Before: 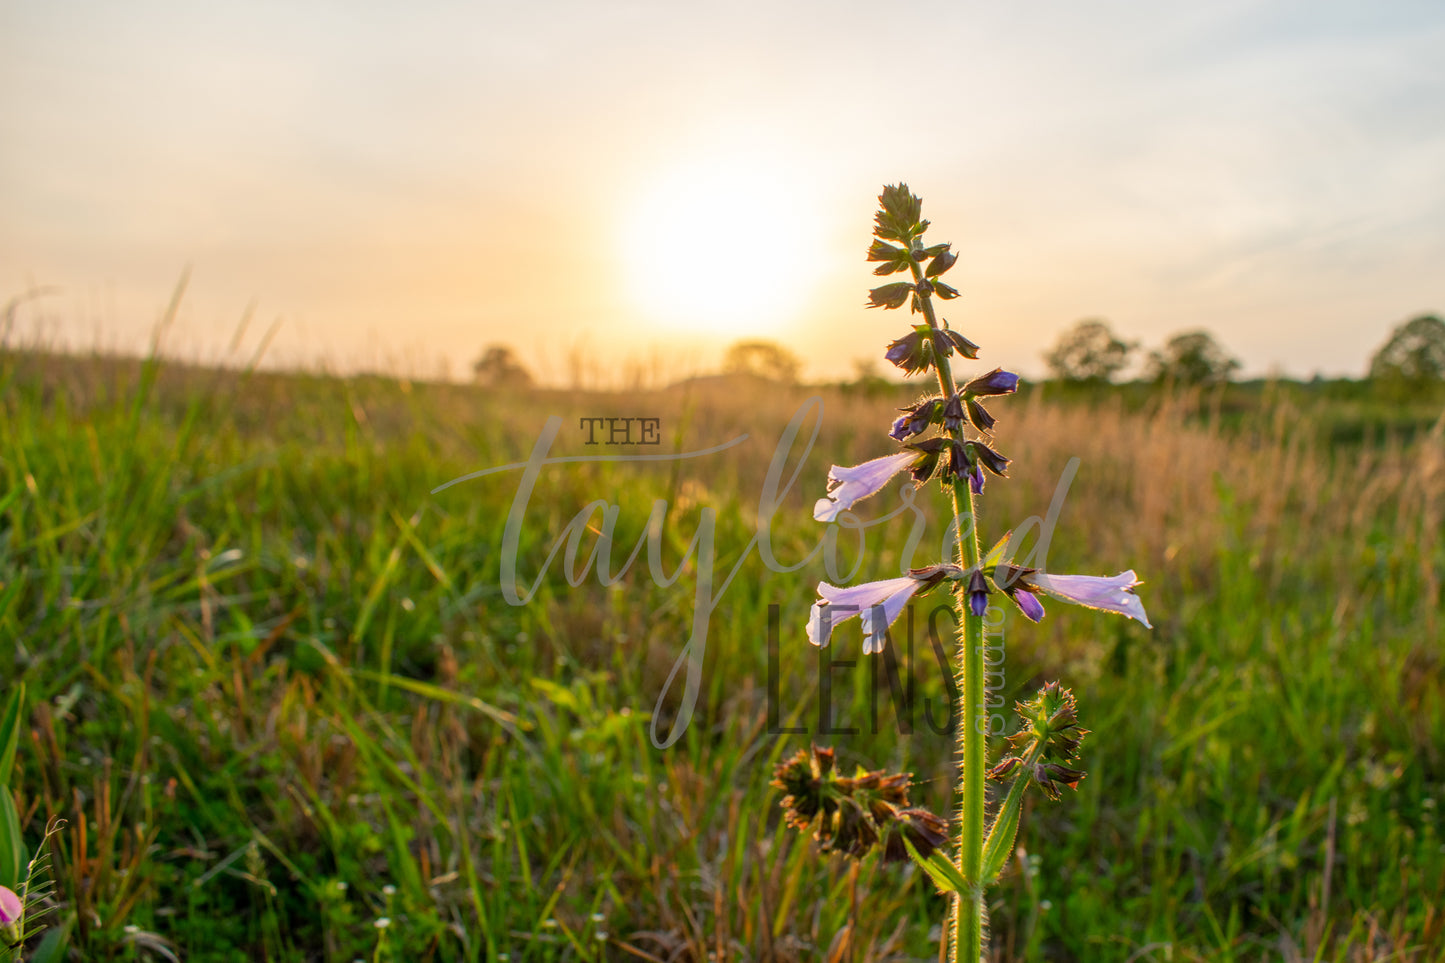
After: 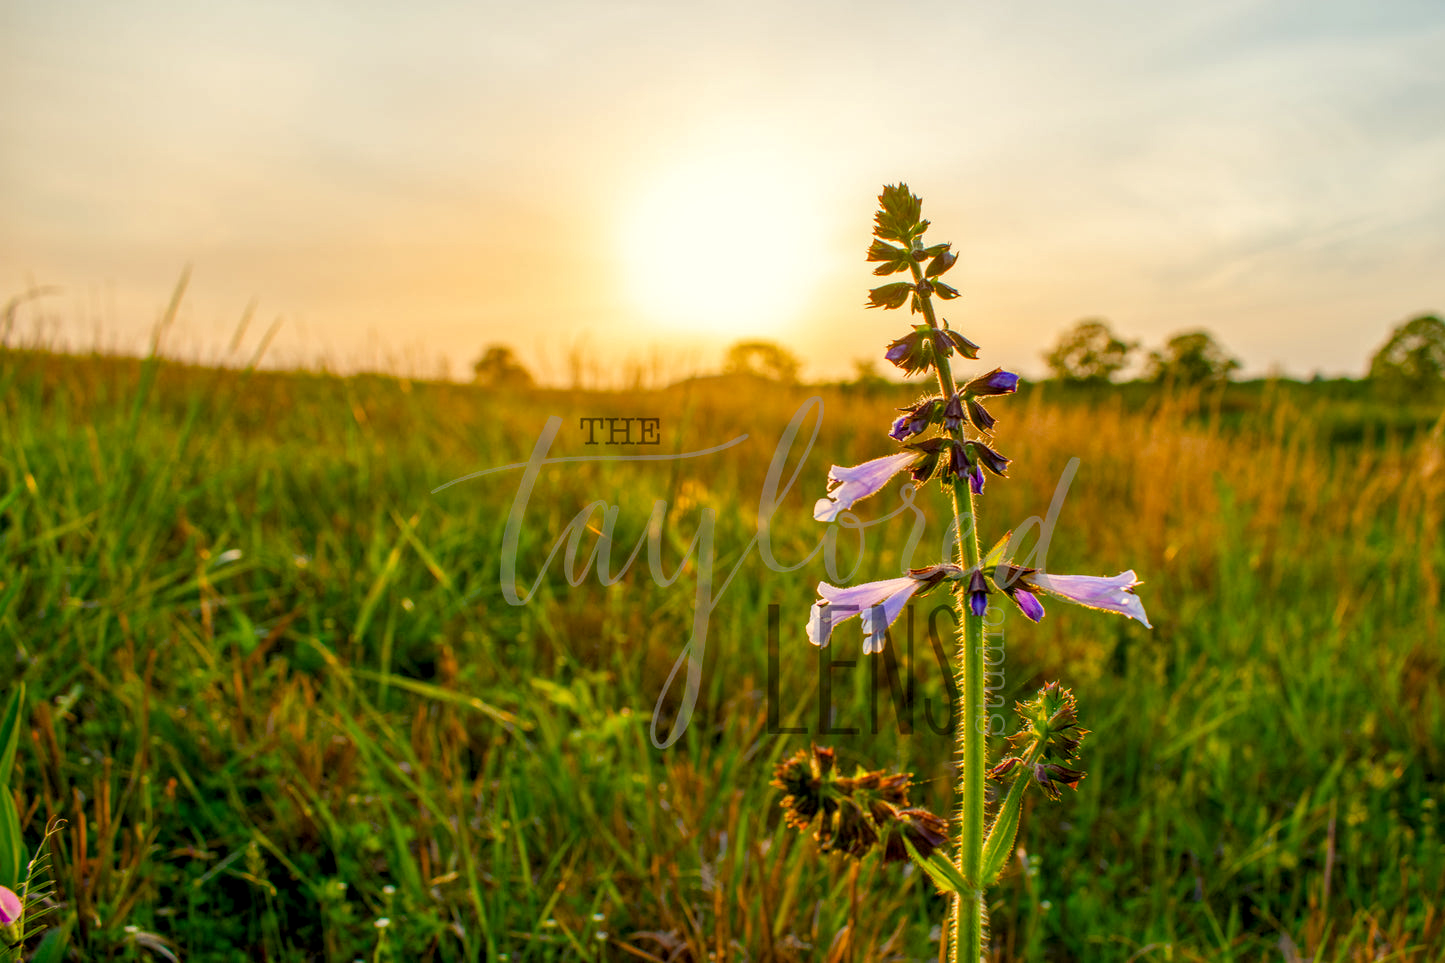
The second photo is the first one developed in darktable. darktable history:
haze removal: compatibility mode true, adaptive false
local contrast: on, module defaults
color balance rgb: highlights gain › luminance 5.725%, highlights gain › chroma 2.623%, highlights gain › hue 92.8°, perceptual saturation grading › global saturation 28.024%, perceptual saturation grading › highlights -25.15%, perceptual saturation grading › mid-tones 25.517%, perceptual saturation grading › shadows 49.396%, perceptual brilliance grading › global brilliance 1.28%, perceptual brilliance grading › highlights -3.746%
